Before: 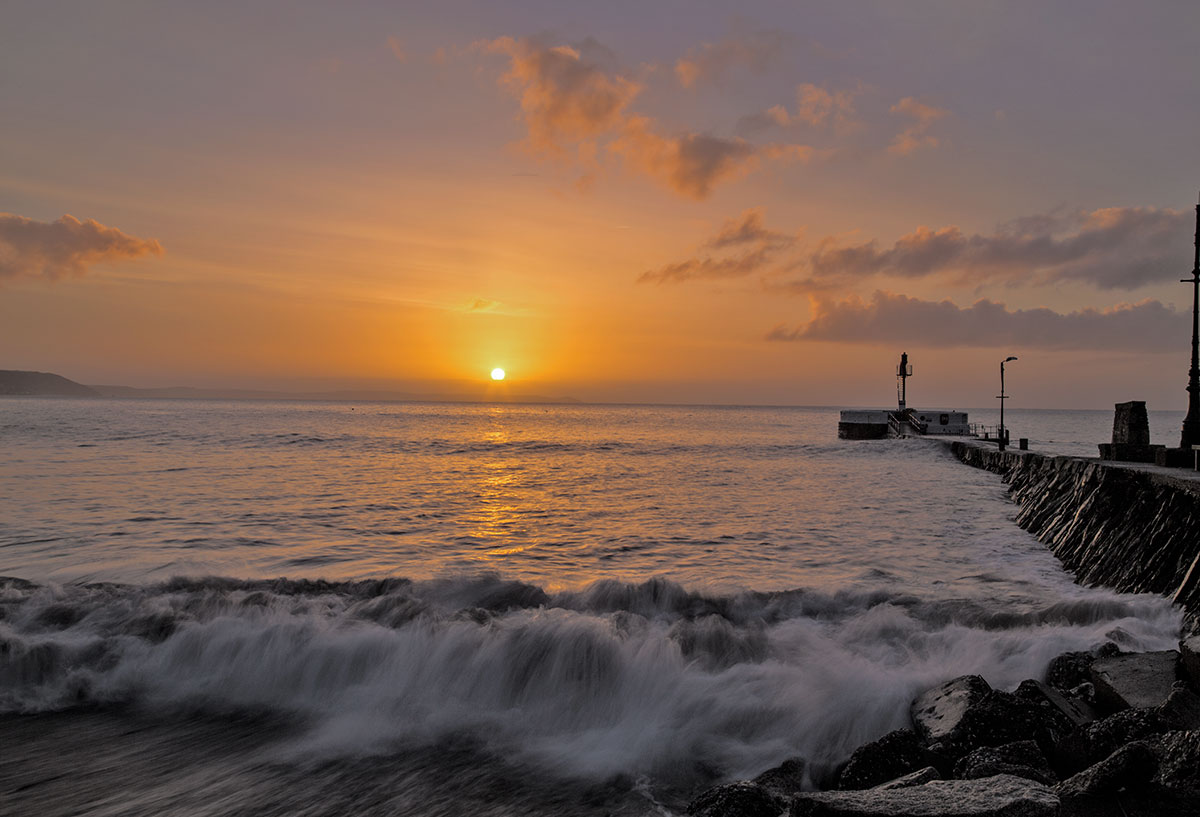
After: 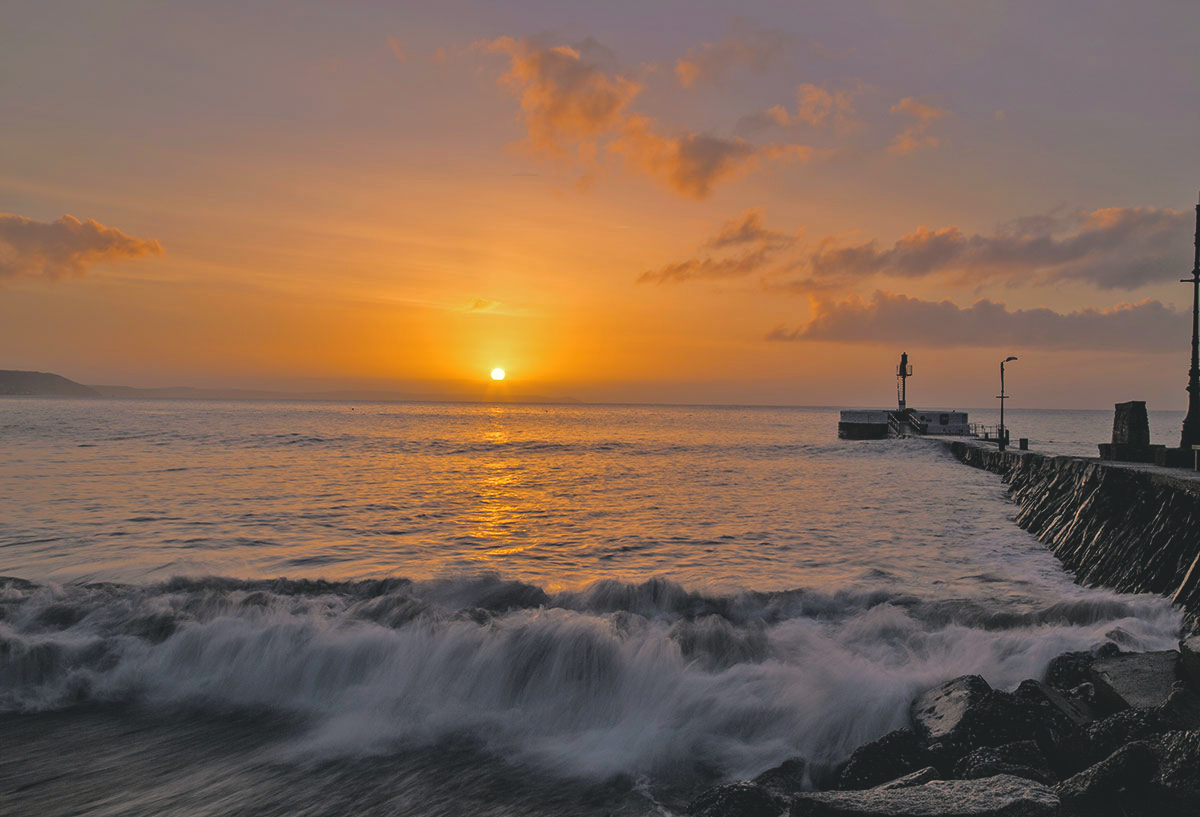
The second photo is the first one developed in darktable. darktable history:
color balance rgb: shadows lift › chroma 2%, shadows lift › hue 219.6°, power › hue 313.2°, highlights gain › chroma 3%, highlights gain › hue 75.6°, global offset › luminance 0.5%, perceptual saturation grading › global saturation 15.33%, perceptual saturation grading › highlights -19.33%, perceptual saturation grading › shadows 20%, global vibrance 20%
exposure: black level correction -0.008, exposure 0.067 EV, compensate highlight preservation false
